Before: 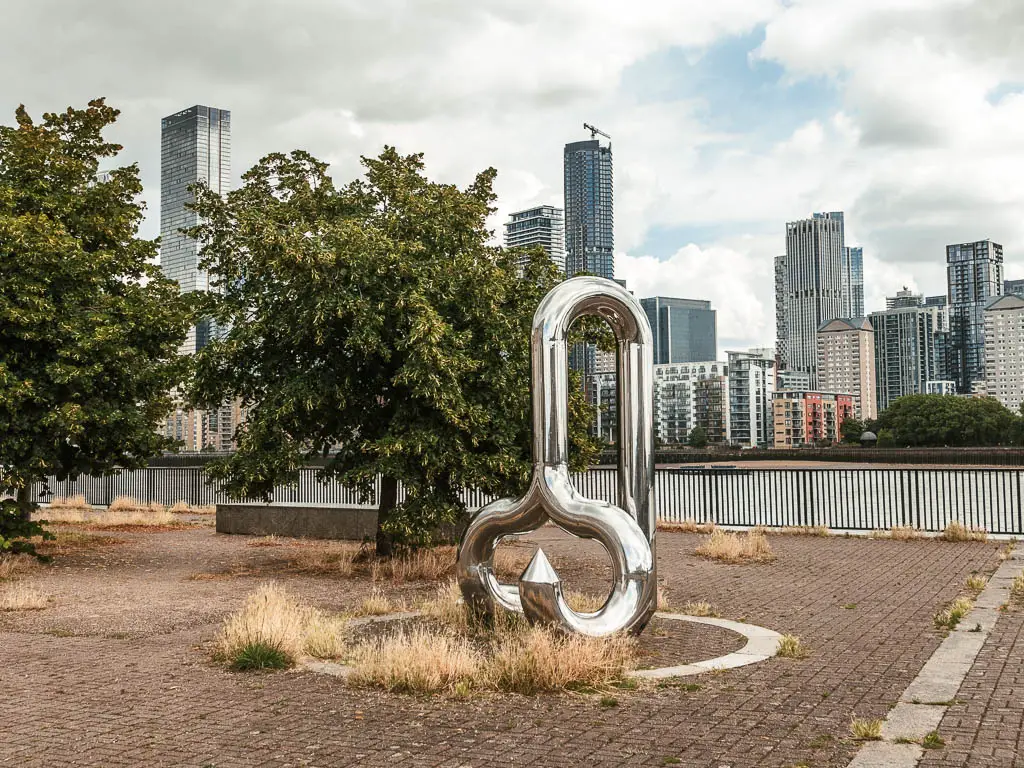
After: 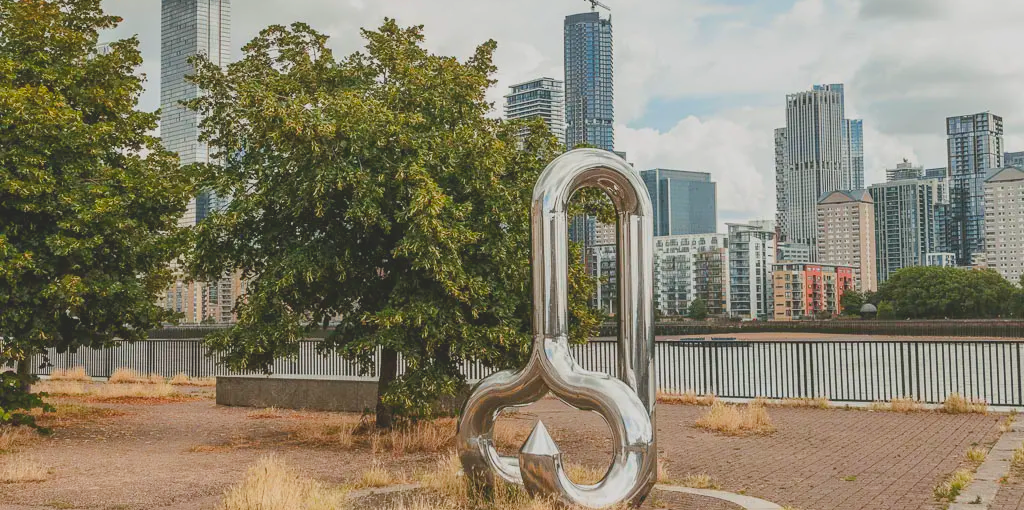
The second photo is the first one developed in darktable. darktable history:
crop: top 16.758%, bottom 16.71%
contrast brightness saturation: contrast -0.286
color balance rgb: power › hue 323.73°, perceptual saturation grading › global saturation 0.442%, perceptual brilliance grading › mid-tones 10.393%, perceptual brilliance grading › shadows 14.328%, global vibrance 20%
